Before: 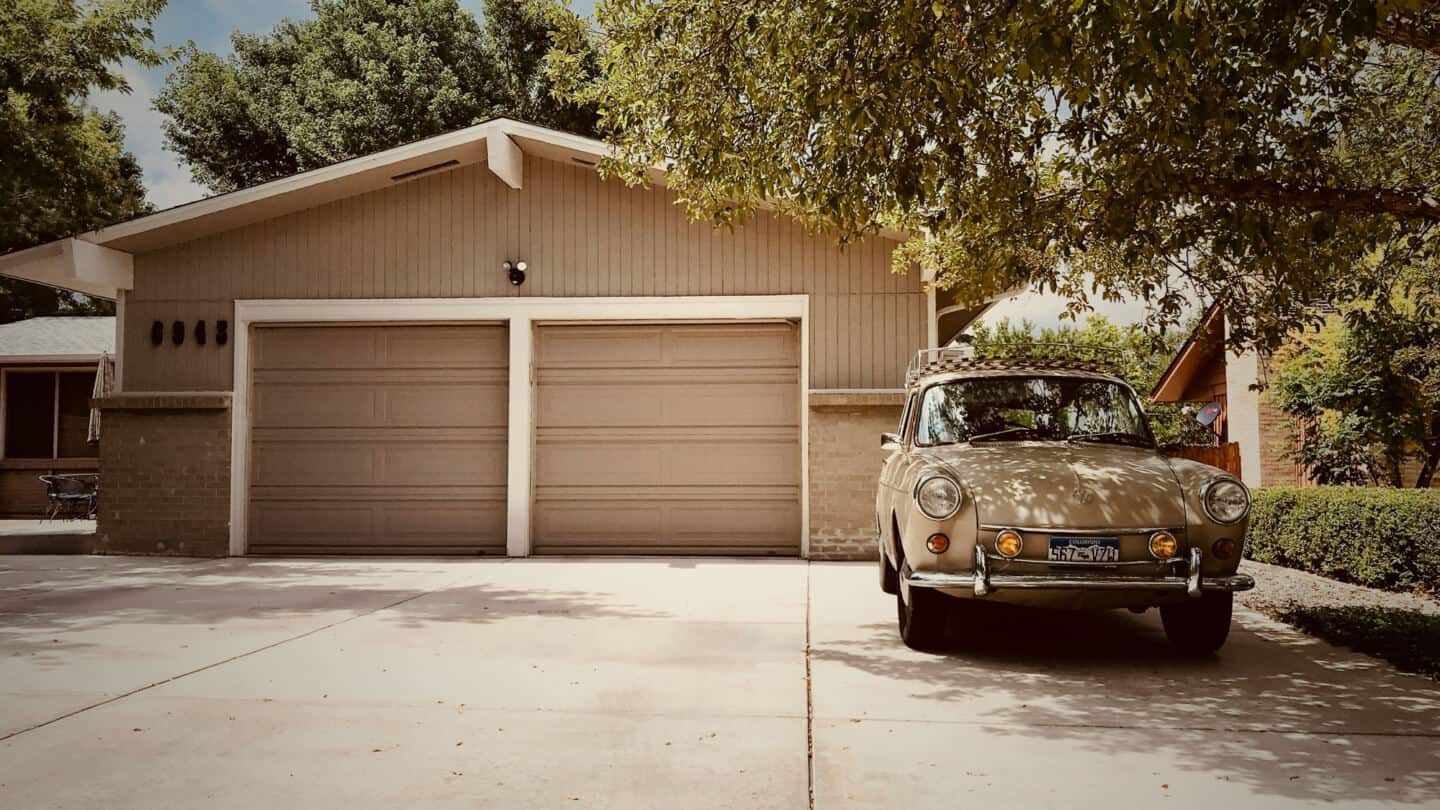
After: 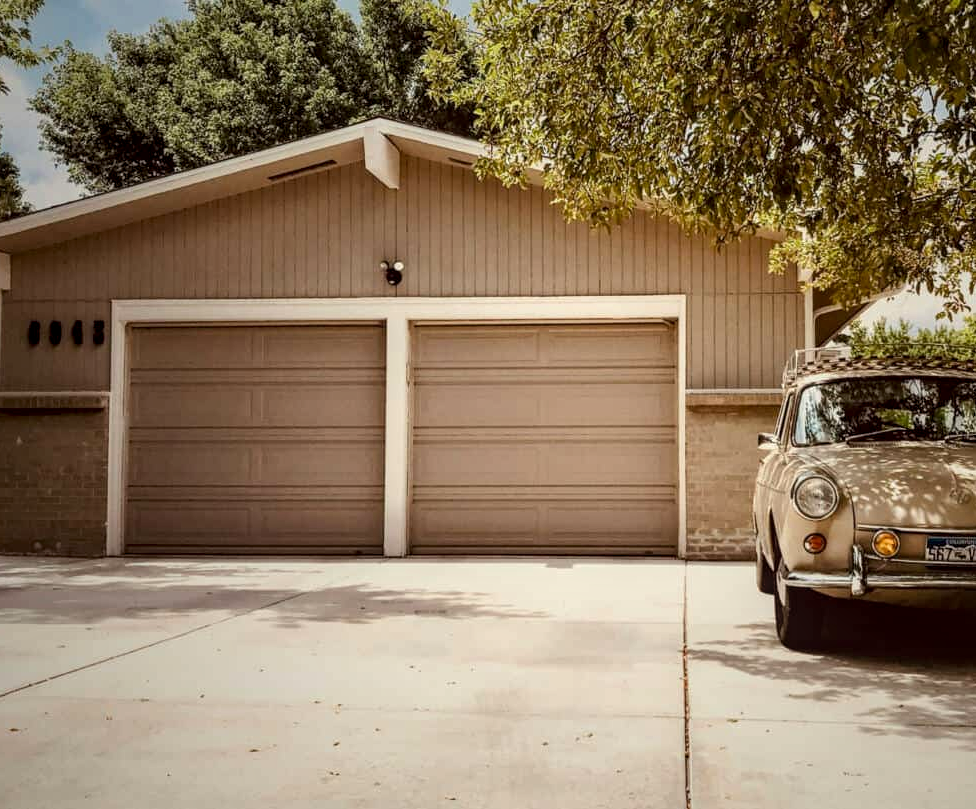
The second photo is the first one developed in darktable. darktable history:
local contrast: detail 130%
crop and rotate: left 8.593%, right 23.583%
color balance rgb: perceptual saturation grading › global saturation 0.951%, global vibrance 20%
